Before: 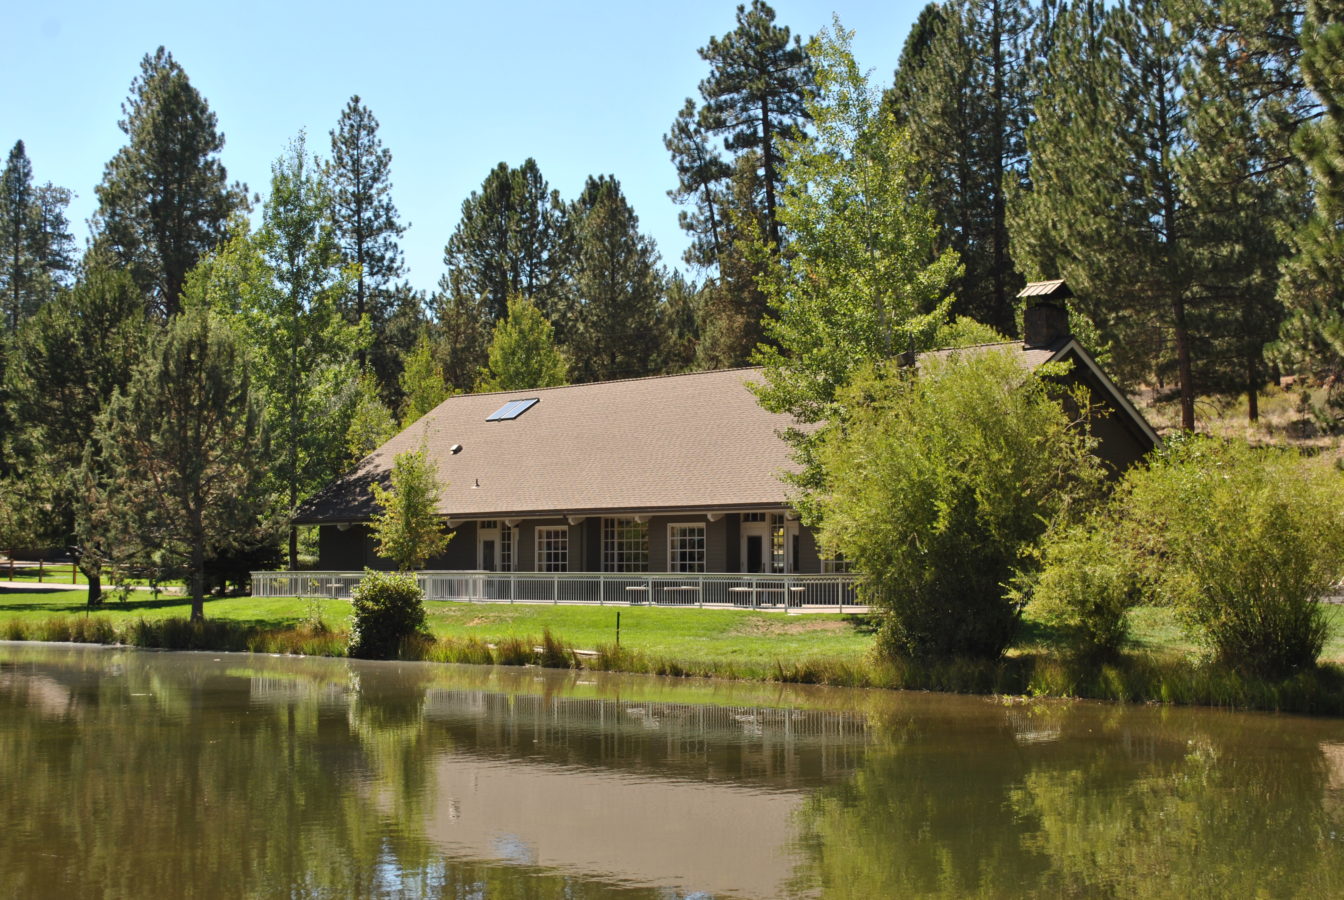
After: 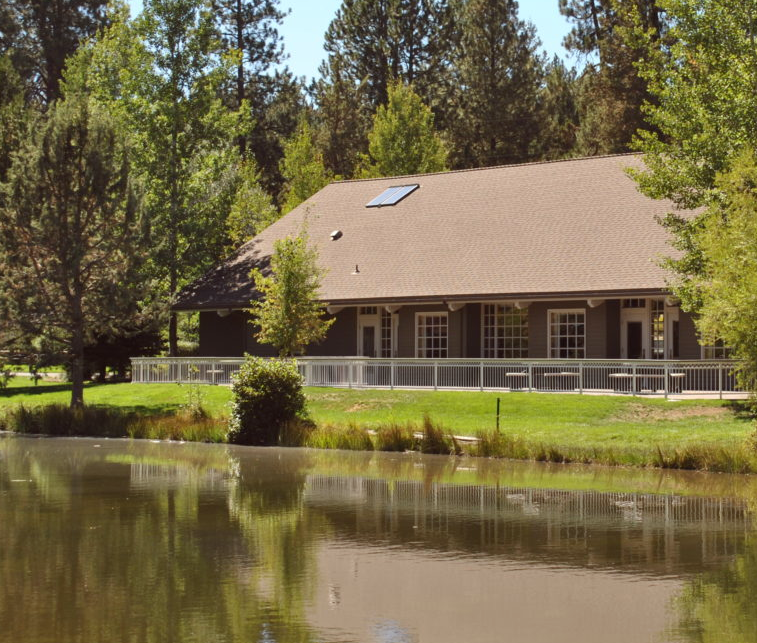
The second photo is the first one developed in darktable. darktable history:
crop: left 8.966%, top 23.852%, right 34.699%, bottom 4.703%
white balance: emerald 1
color balance: mode lift, gamma, gain (sRGB), lift [1, 1.049, 1, 1]
